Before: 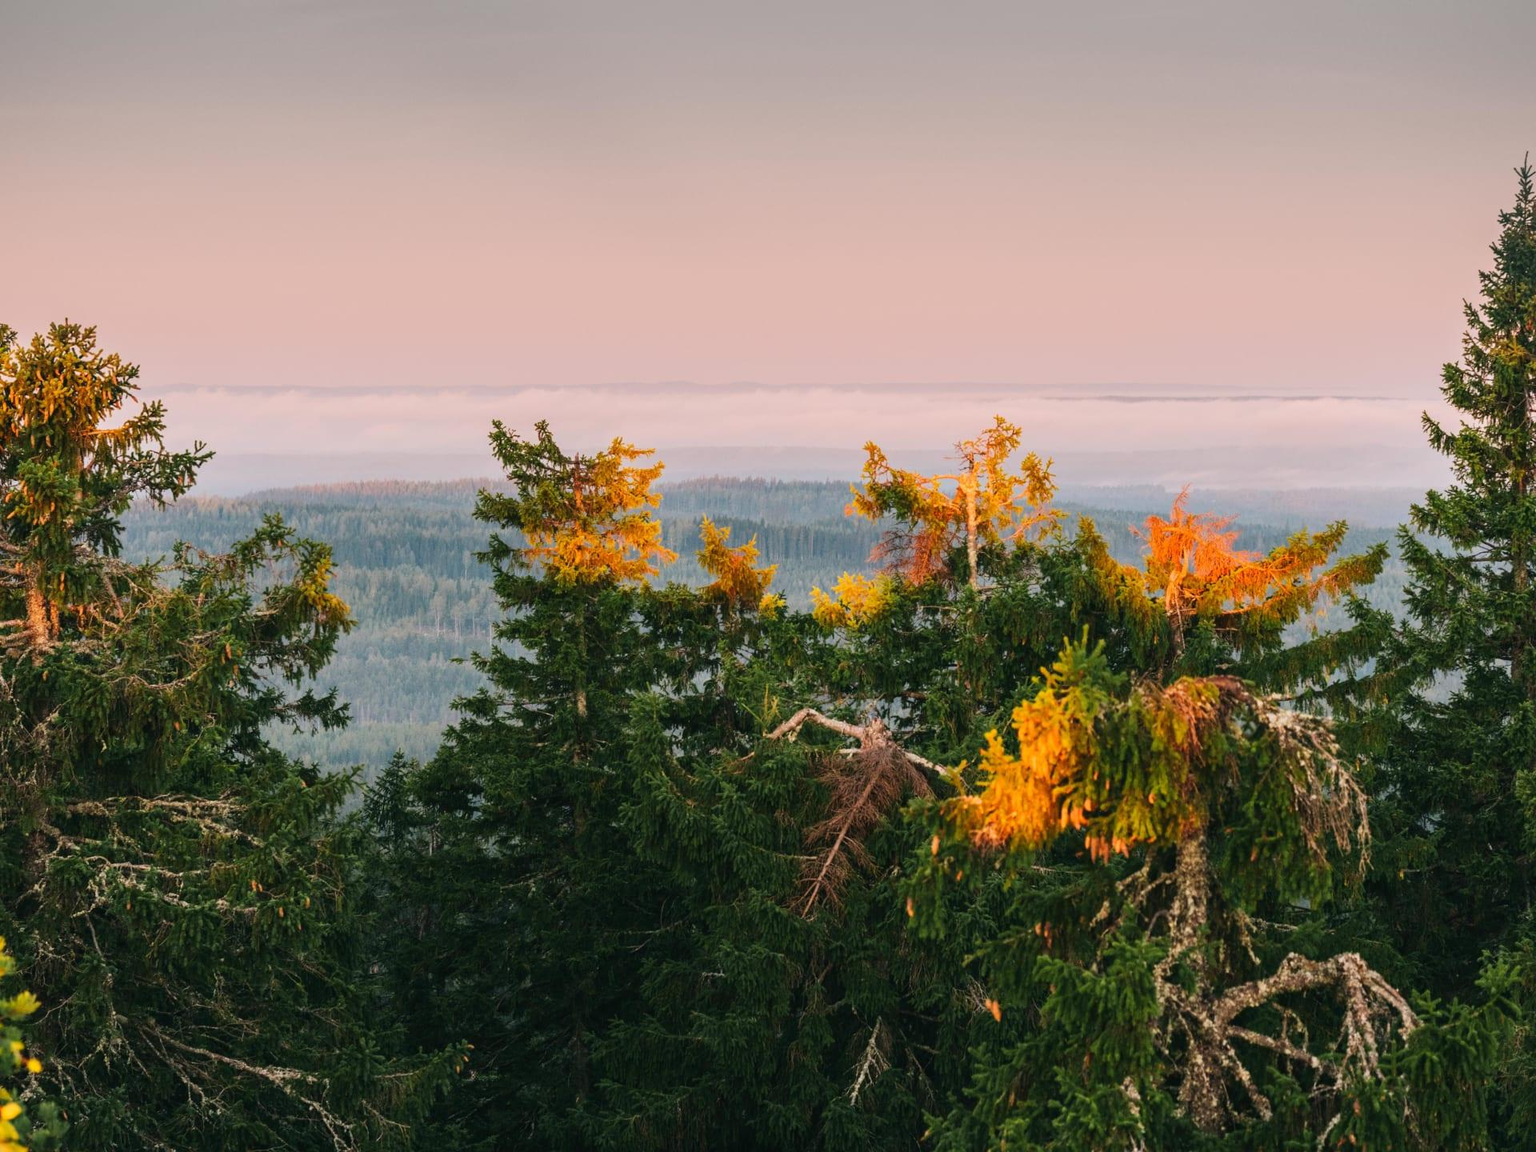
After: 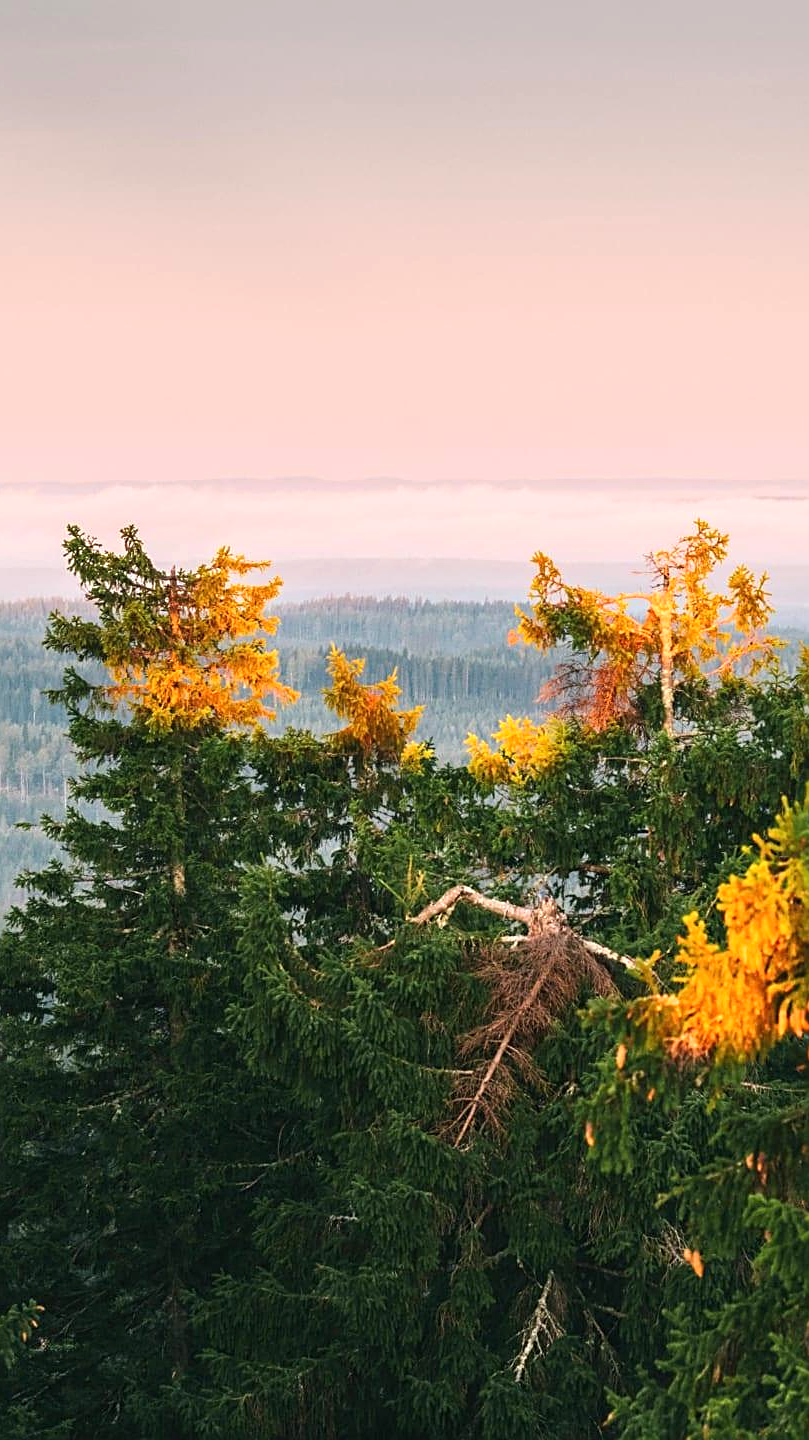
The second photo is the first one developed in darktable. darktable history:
crop: left 28.583%, right 29.231%
exposure: black level correction 0, exposure 0.5 EV, compensate highlight preservation false
sharpen: on, module defaults
